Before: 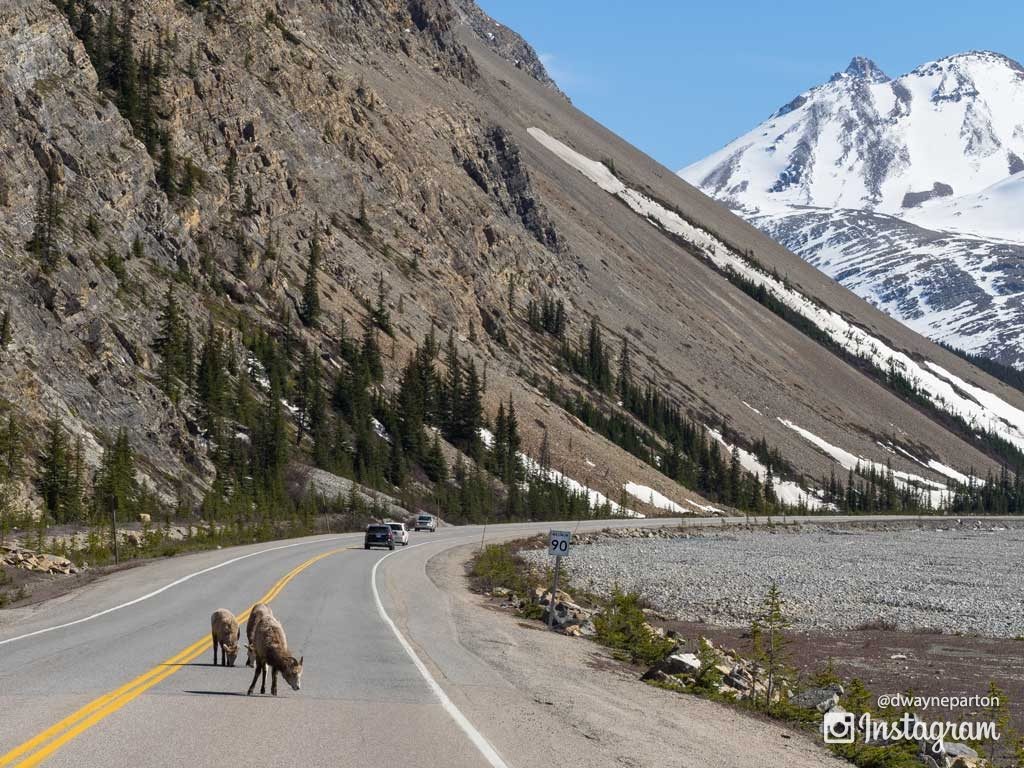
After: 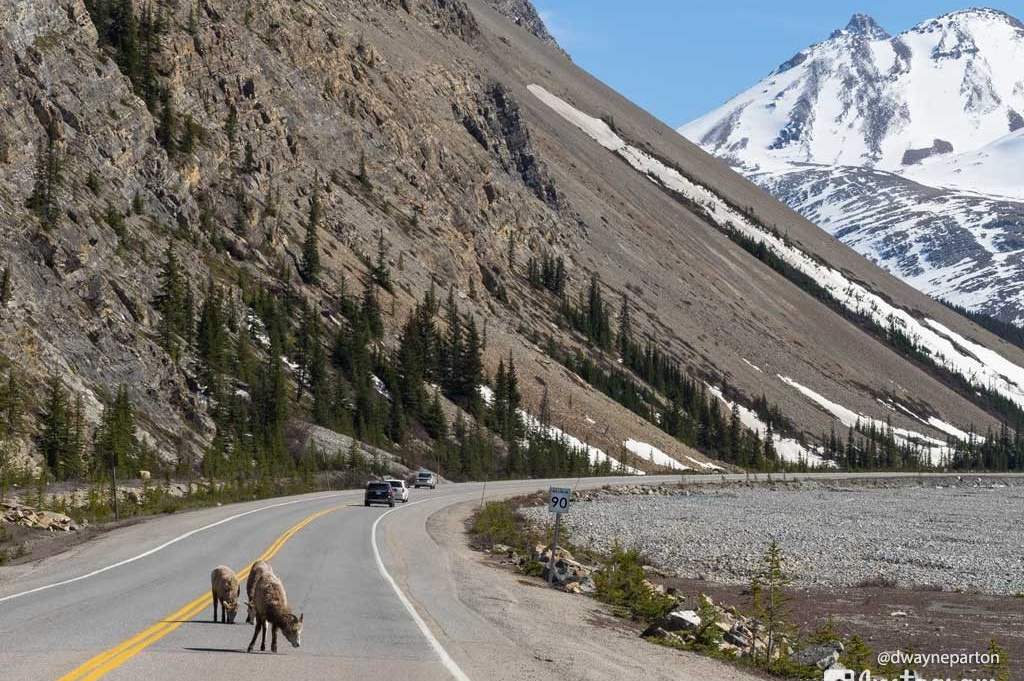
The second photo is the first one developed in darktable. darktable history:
white balance: emerald 1
crop and rotate: top 5.609%, bottom 5.609%
